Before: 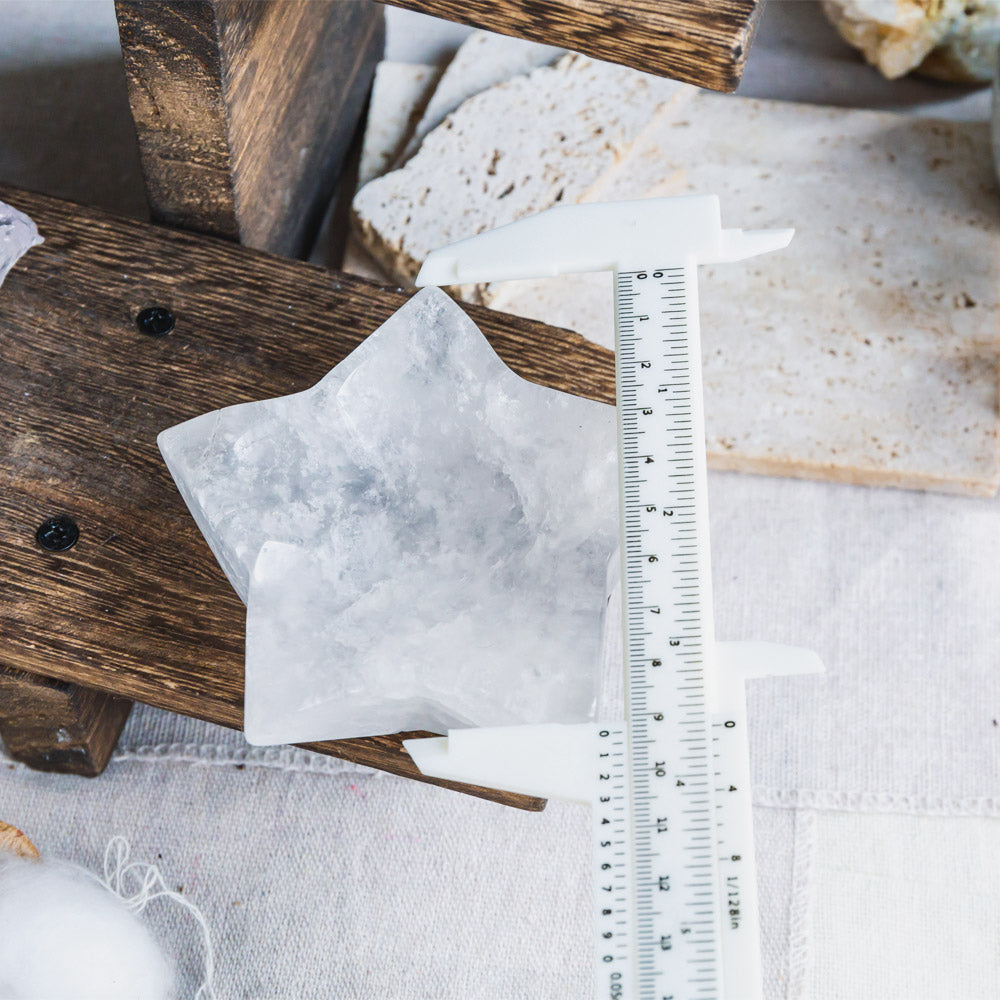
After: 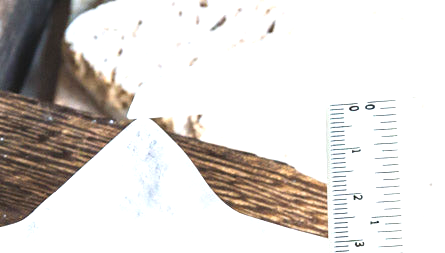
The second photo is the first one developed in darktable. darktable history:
exposure: black level correction 0, exposure 1 EV, compensate highlight preservation false
crop: left 28.821%, top 16.871%, right 26.639%, bottom 57.828%
